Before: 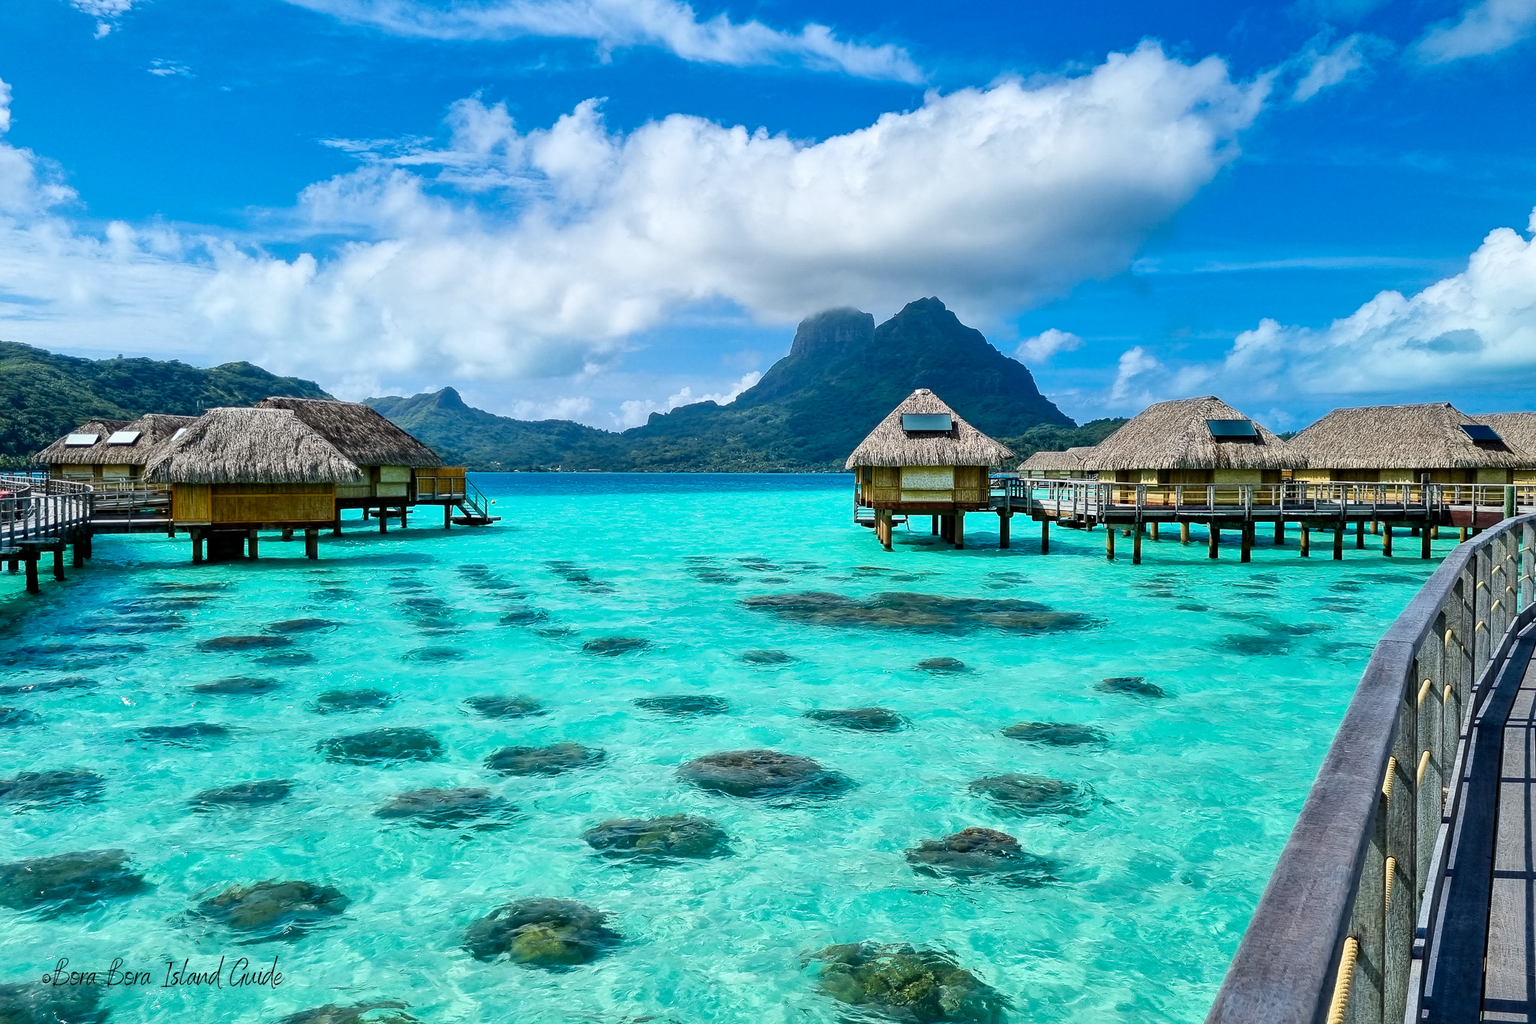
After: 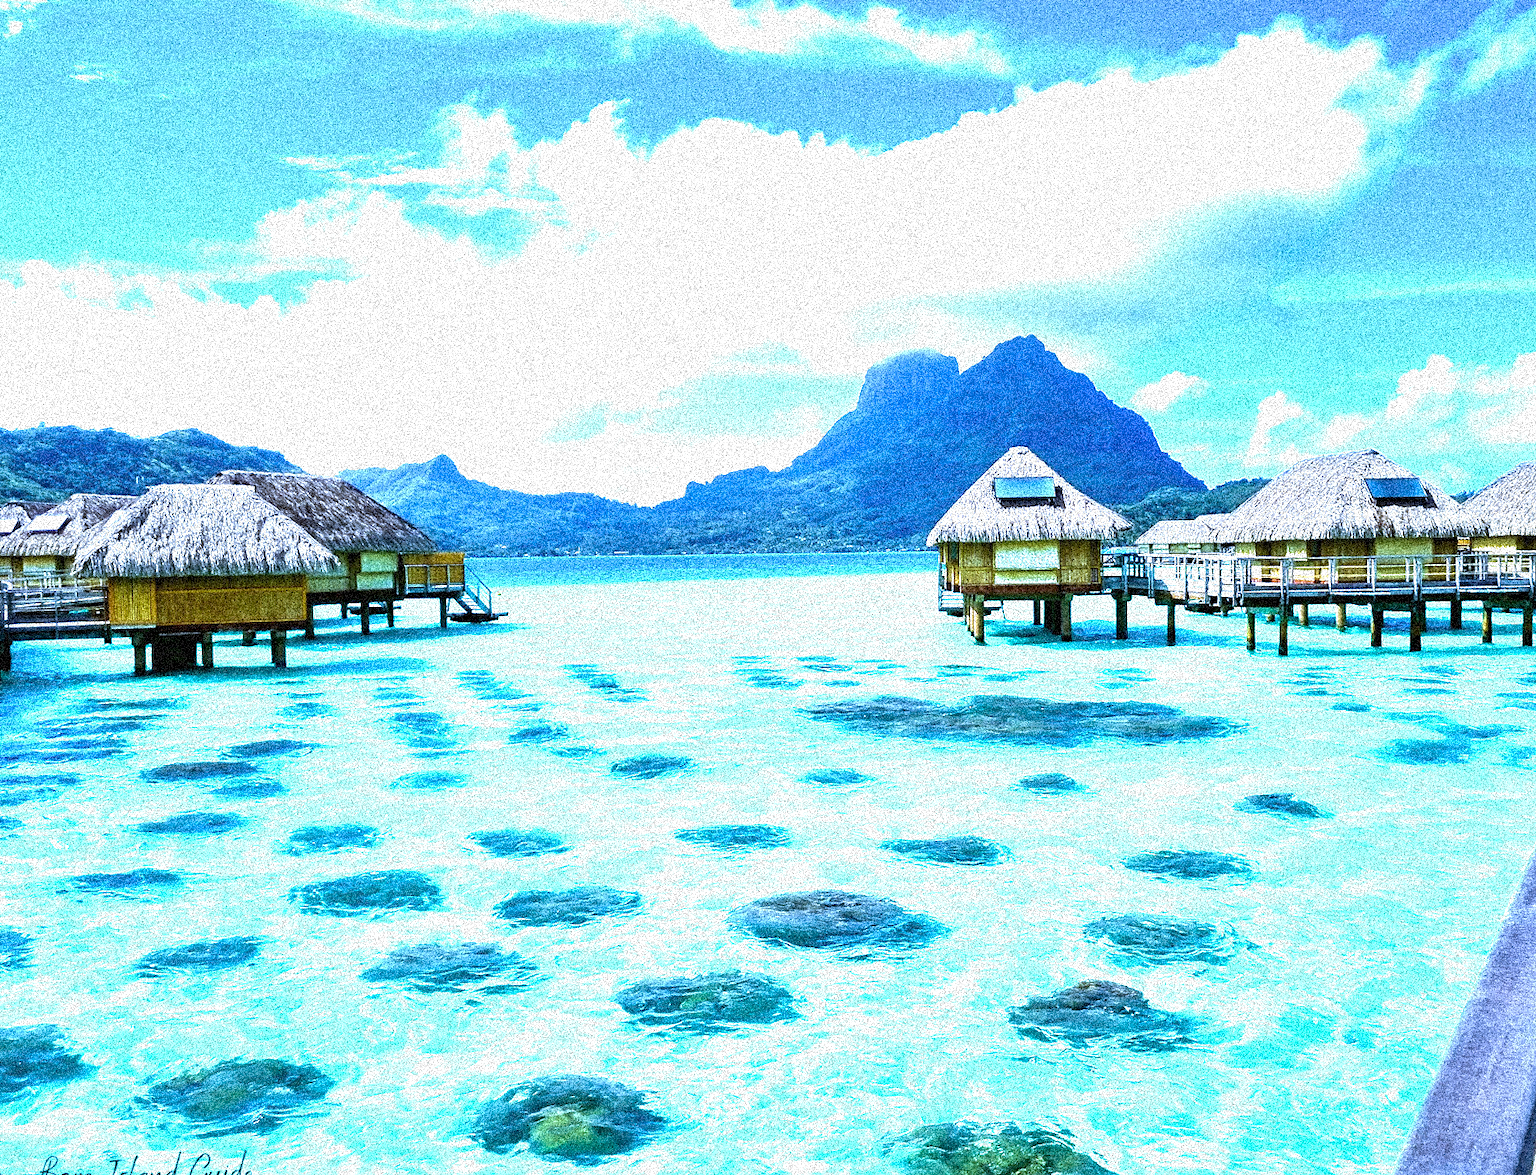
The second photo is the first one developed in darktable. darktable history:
white balance: red 0.871, blue 1.249
velvia: on, module defaults
graduated density: rotation -180°, offset 24.95
grain: coarseness 3.75 ISO, strength 100%, mid-tones bias 0%
exposure: black level correction 0, exposure 1.6 EV, compensate exposure bias true, compensate highlight preservation false
tone equalizer: on, module defaults
crop and rotate: angle 1°, left 4.281%, top 0.642%, right 11.383%, bottom 2.486%
